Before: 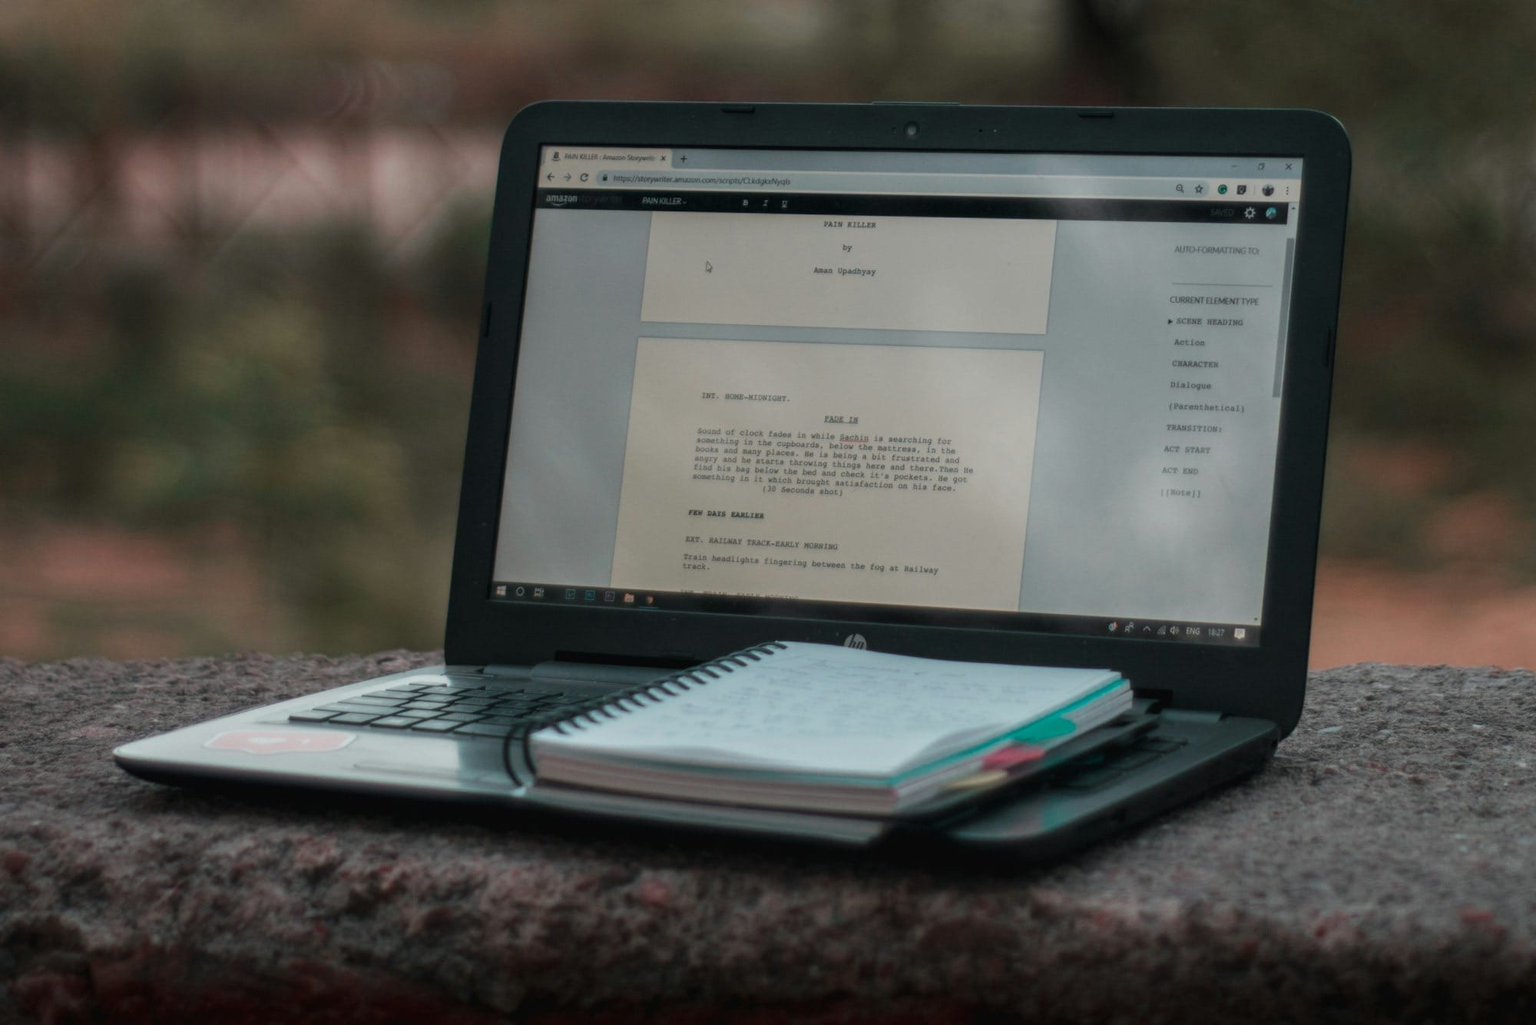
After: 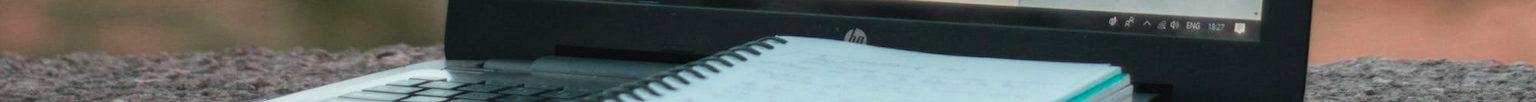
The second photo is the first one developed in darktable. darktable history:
crop and rotate: top 59.084%, bottom 30.916%
contrast brightness saturation: contrast 0.2, brightness 0.16, saturation 0.22
